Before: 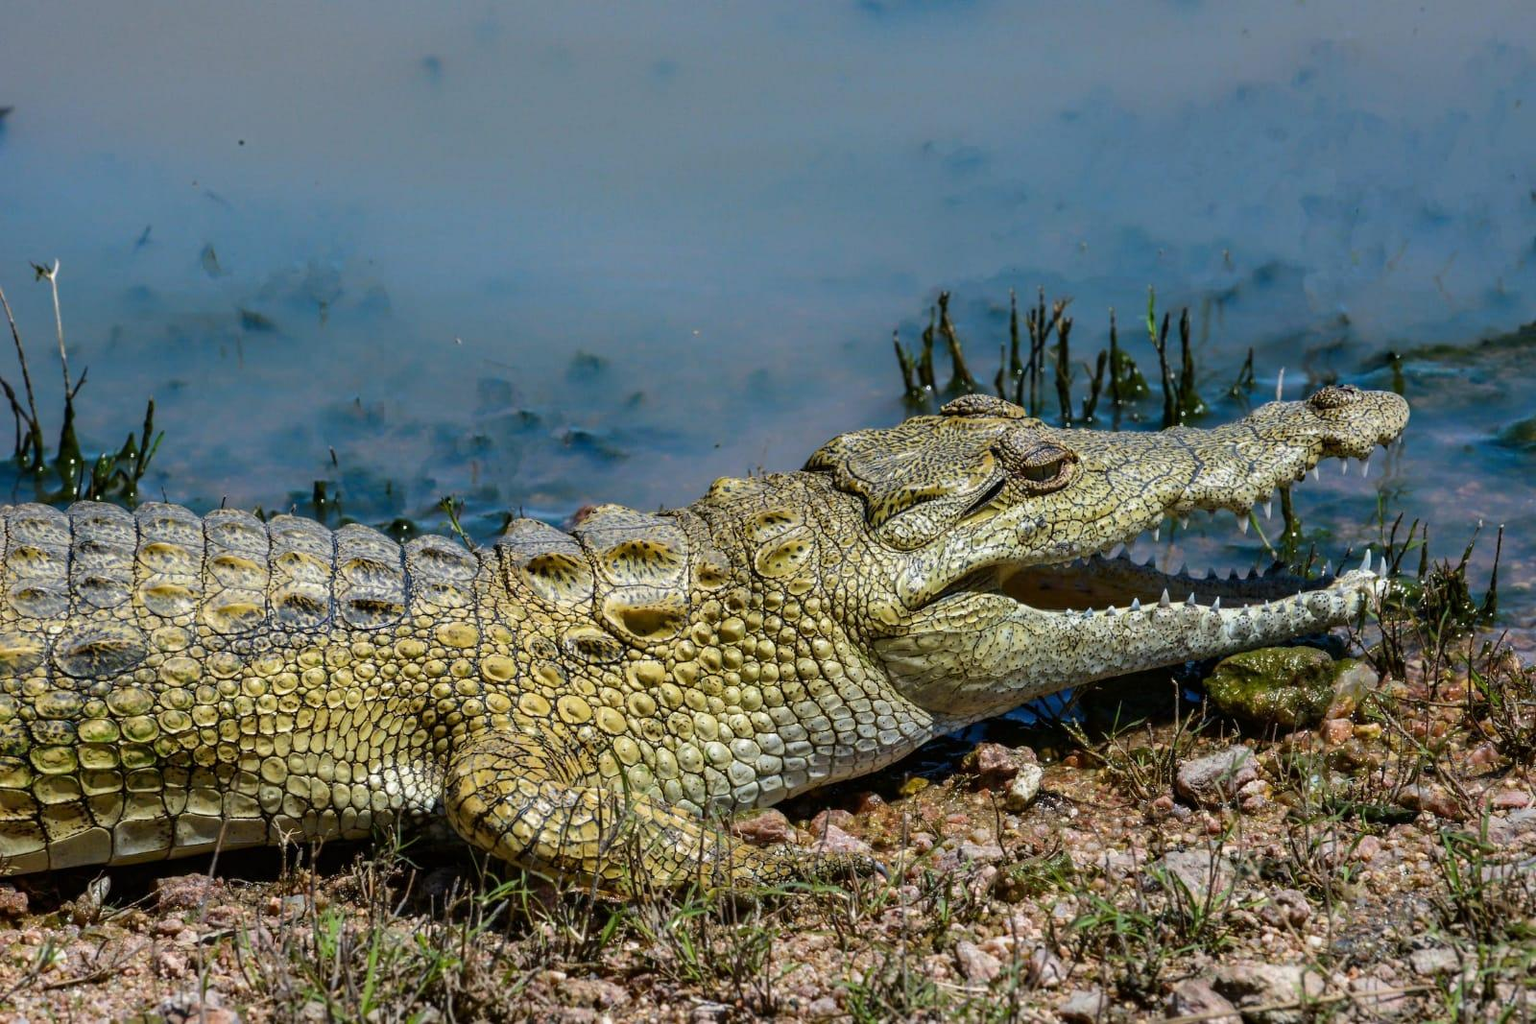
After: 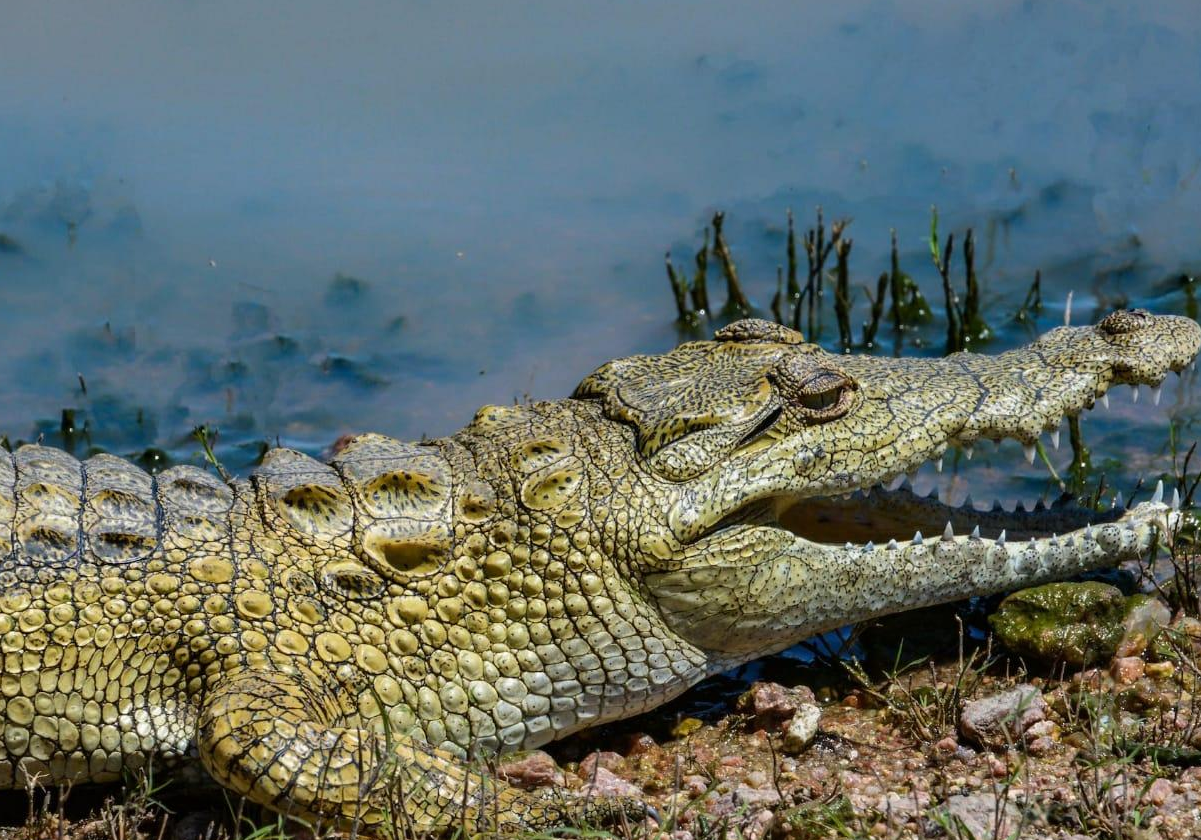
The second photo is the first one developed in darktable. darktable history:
vignetting: fall-off start 116.51%, fall-off radius 58.67%
crop: left 16.607%, top 8.646%, right 8.291%, bottom 12.56%
